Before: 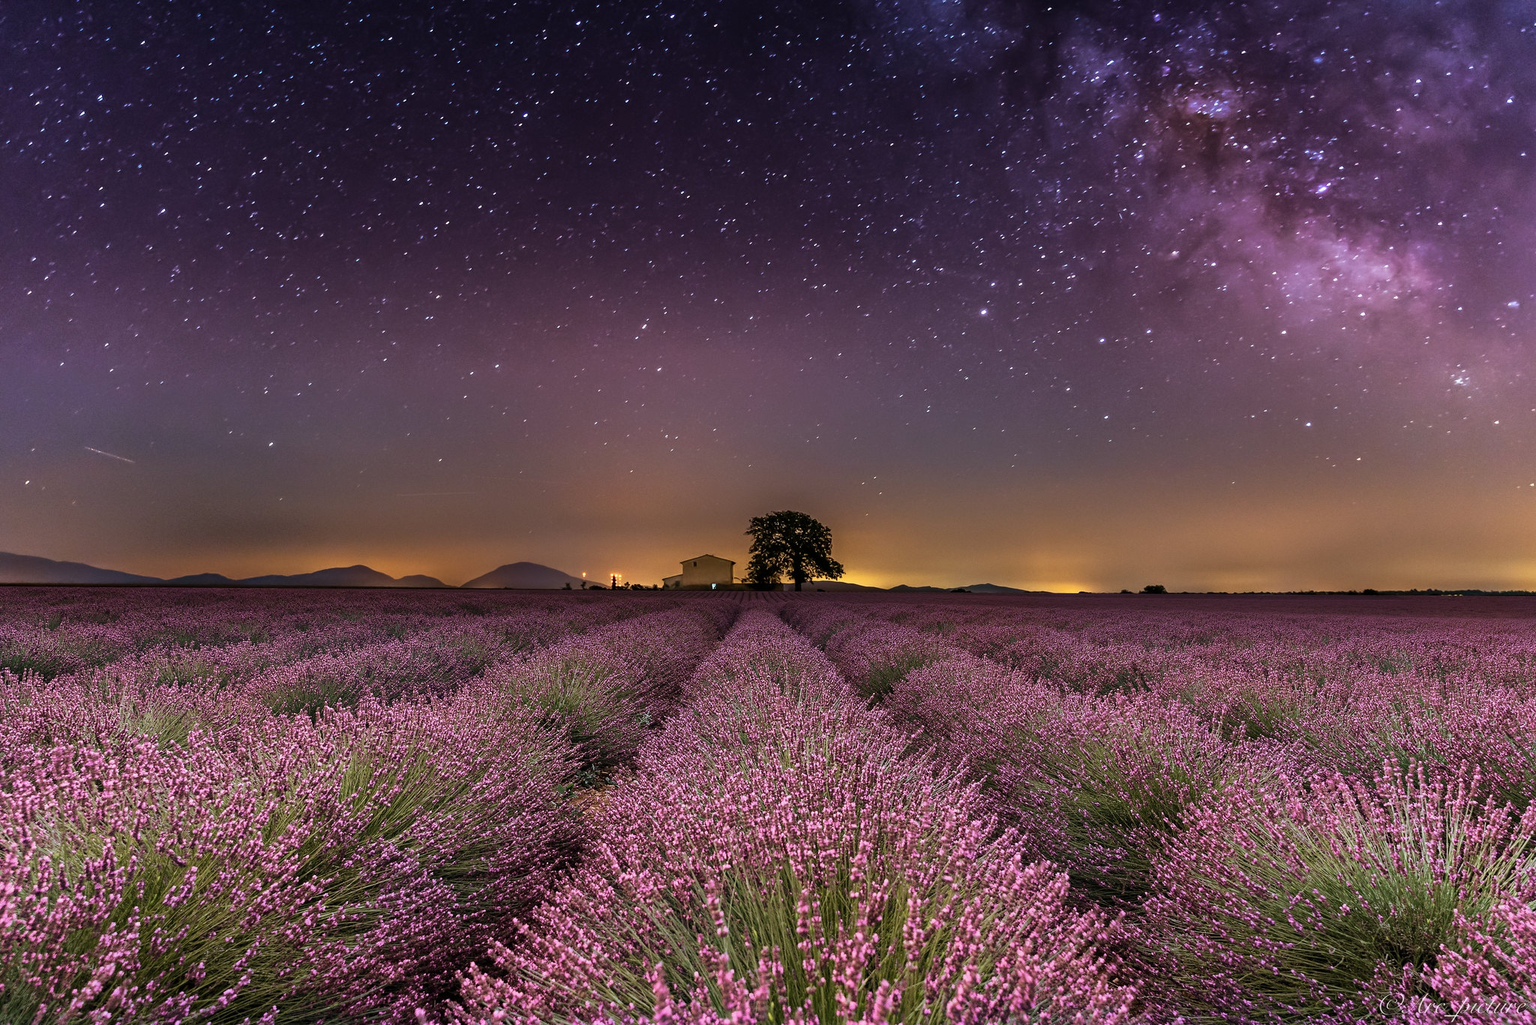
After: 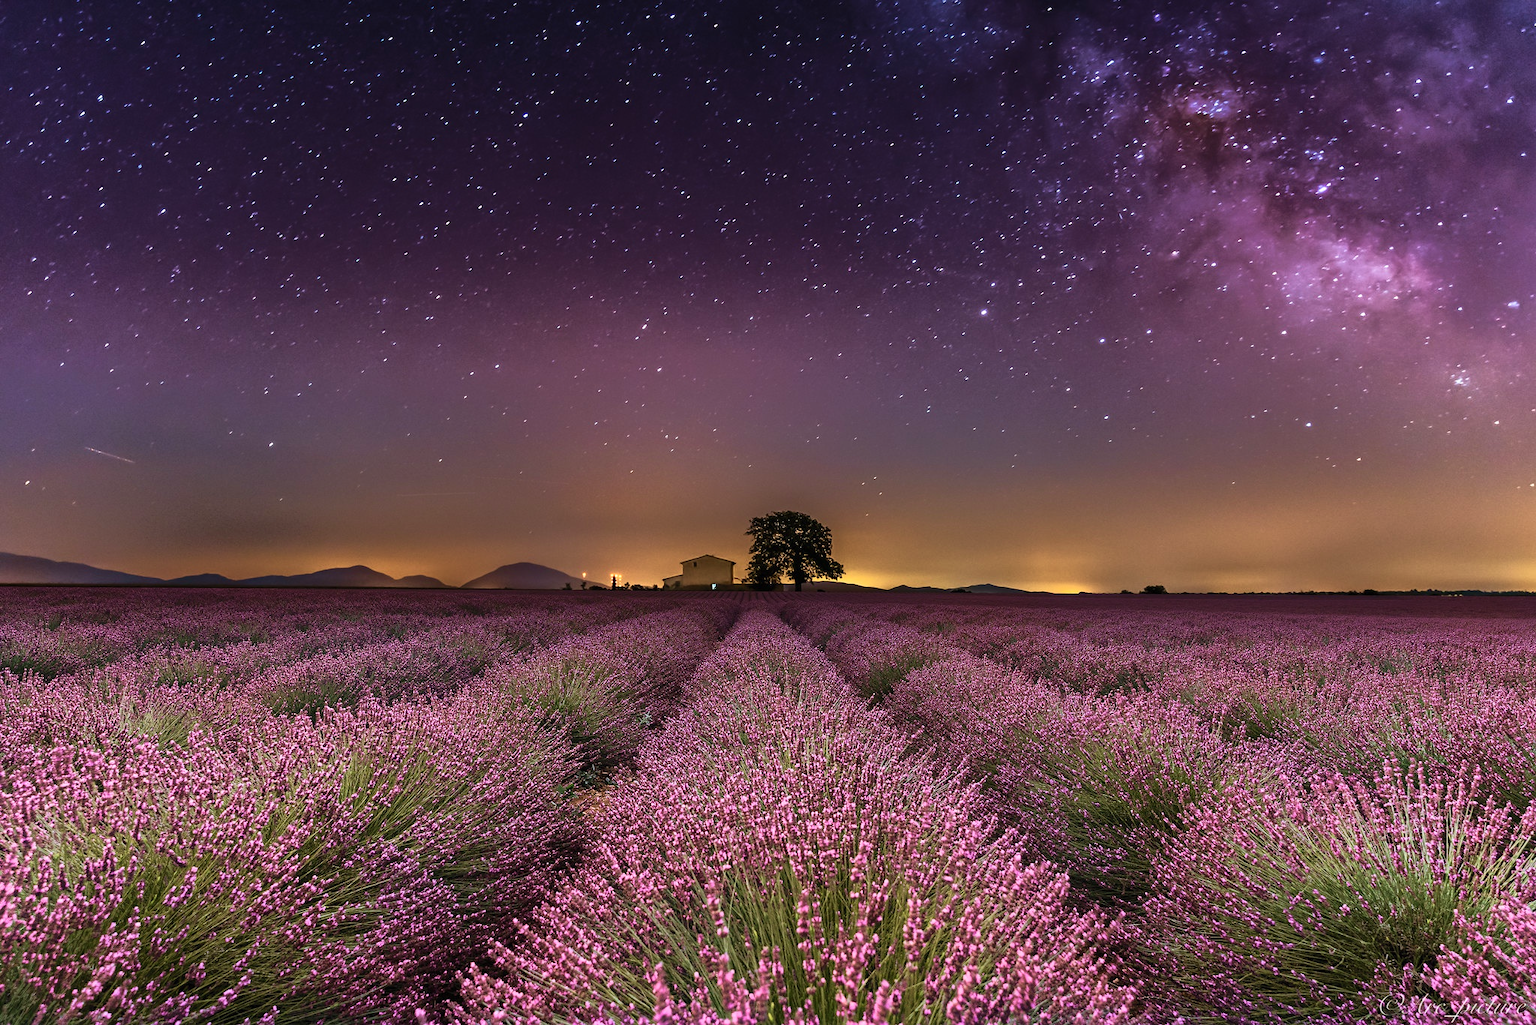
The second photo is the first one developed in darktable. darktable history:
tone curve: curves: ch0 [(0, 0) (0.003, 0.009) (0.011, 0.019) (0.025, 0.034) (0.044, 0.057) (0.069, 0.082) (0.1, 0.104) (0.136, 0.131) (0.177, 0.165) (0.224, 0.212) (0.277, 0.279) (0.335, 0.342) (0.399, 0.401) (0.468, 0.477) (0.543, 0.572) (0.623, 0.675) (0.709, 0.772) (0.801, 0.85) (0.898, 0.942) (1, 1)], color space Lab, independent channels, preserve colors none
velvia: on, module defaults
